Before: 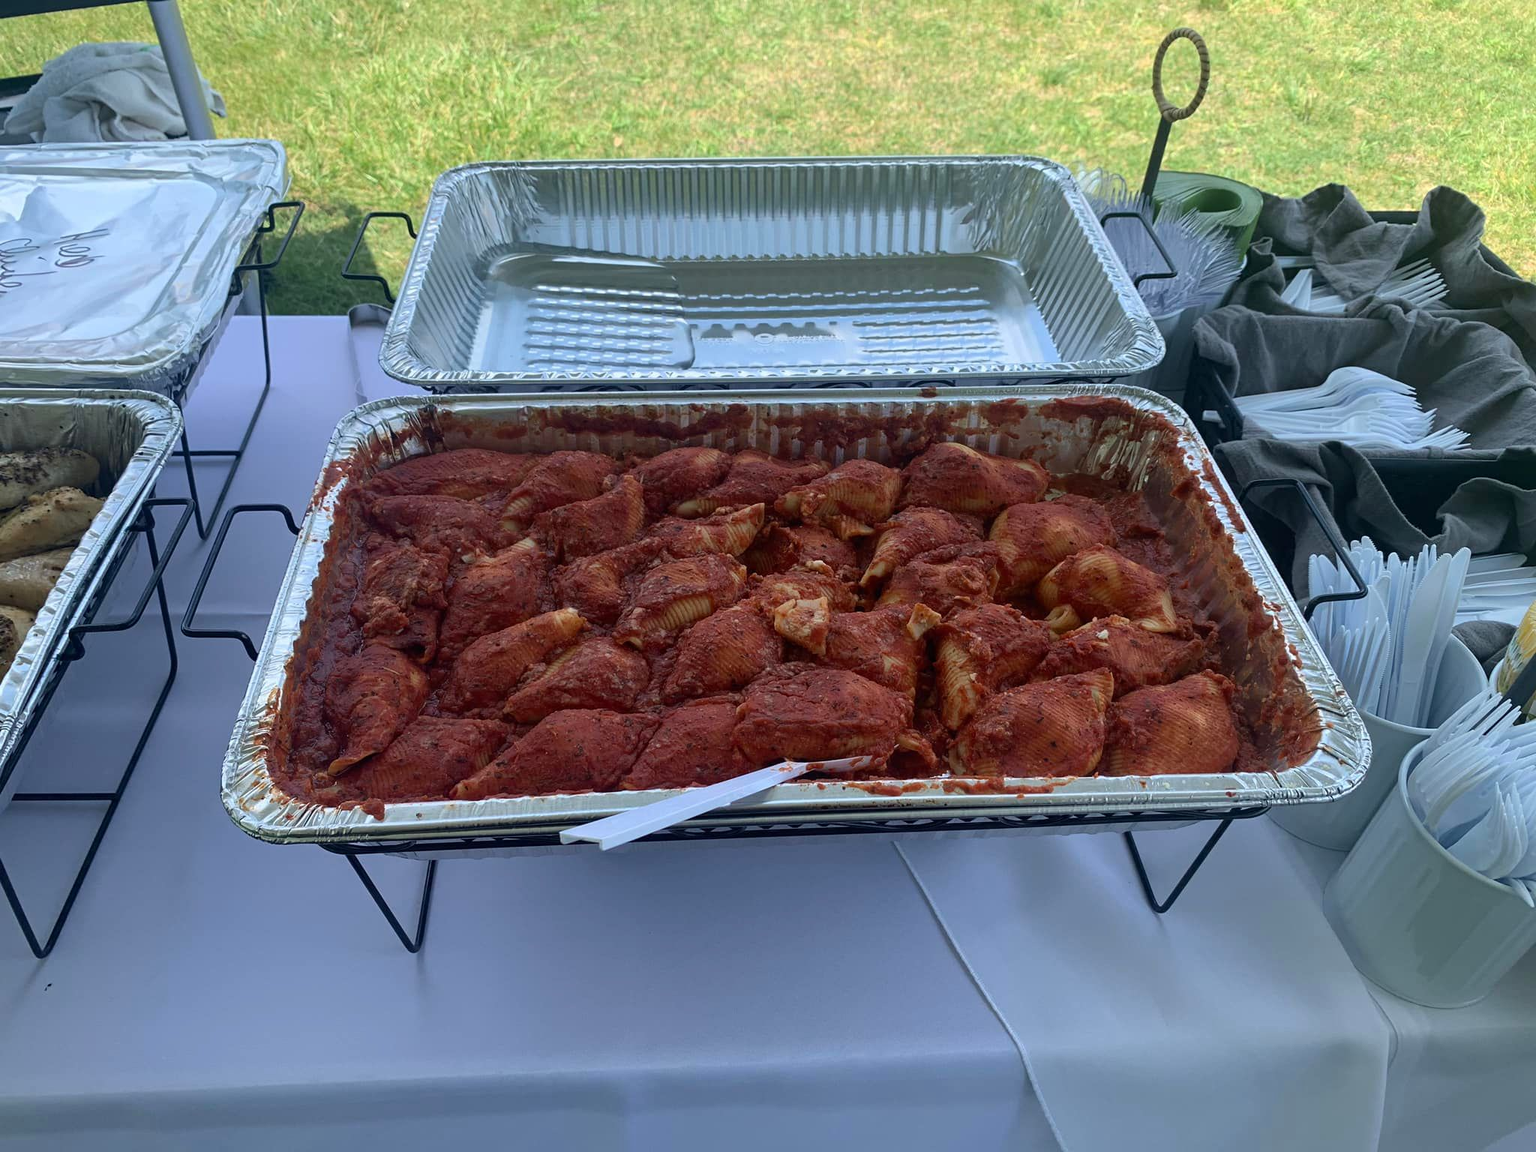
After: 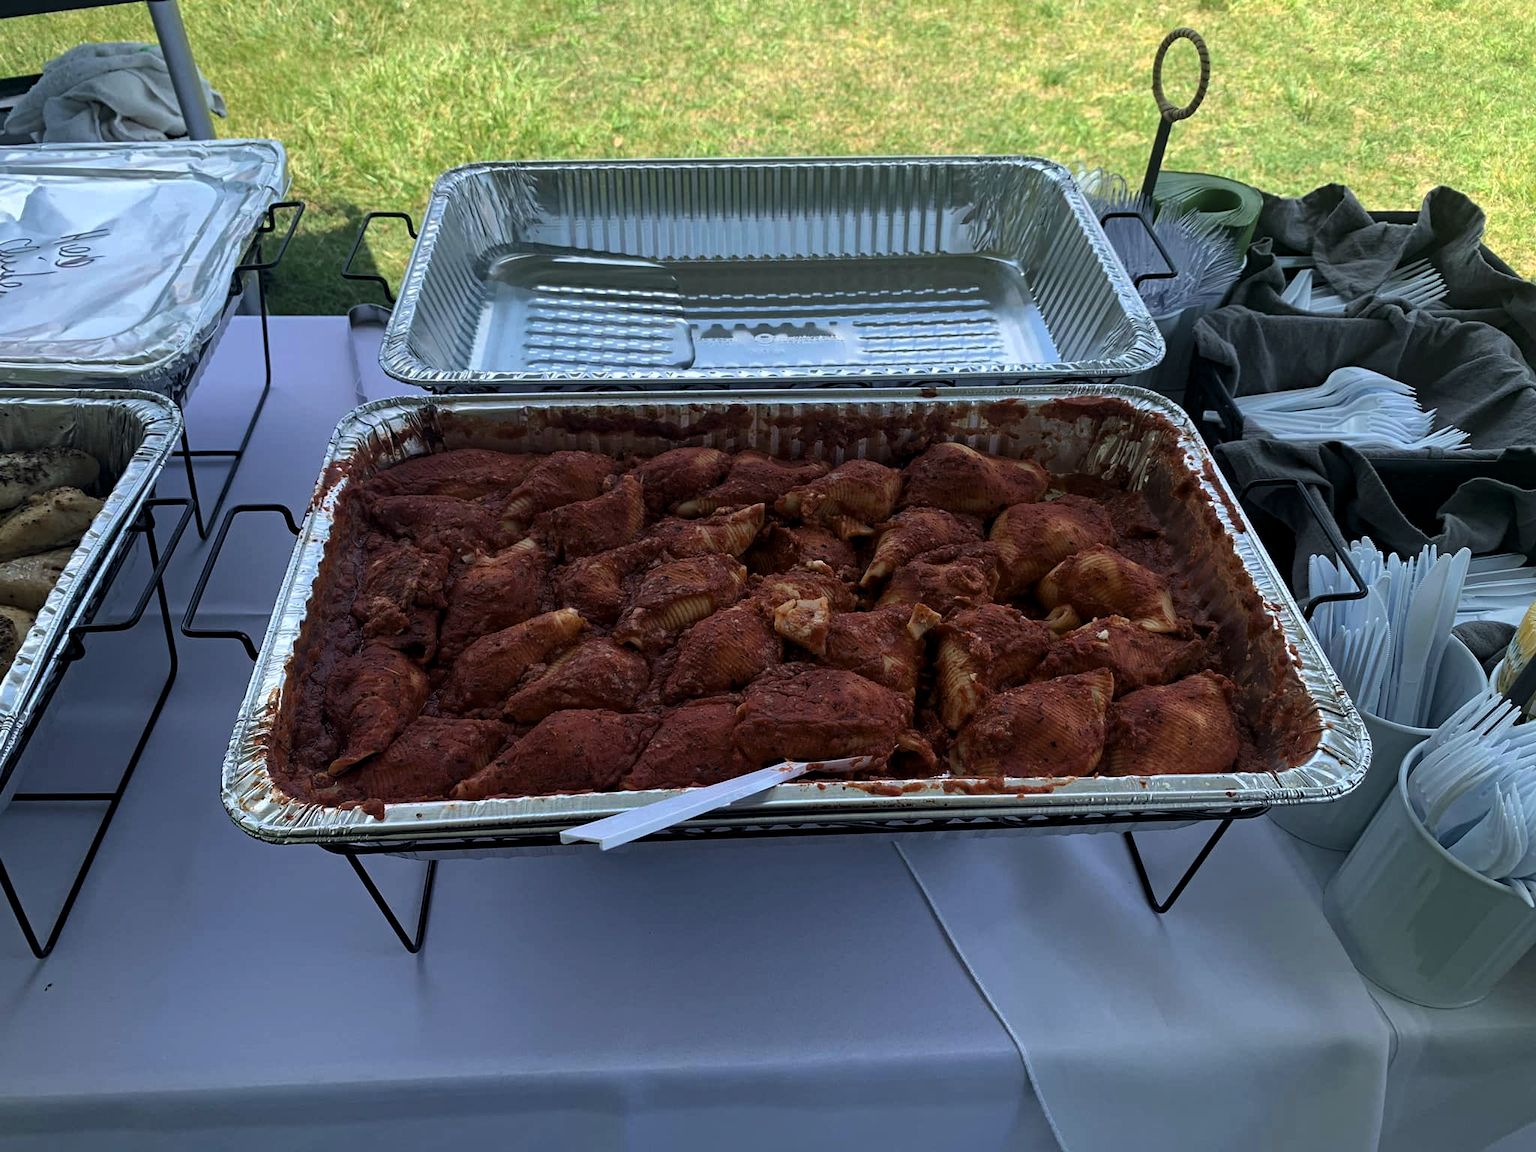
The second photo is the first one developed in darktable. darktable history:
haze removal: compatibility mode true, adaptive false
levels: levels [0.029, 0.545, 0.971]
tone equalizer: on, module defaults
